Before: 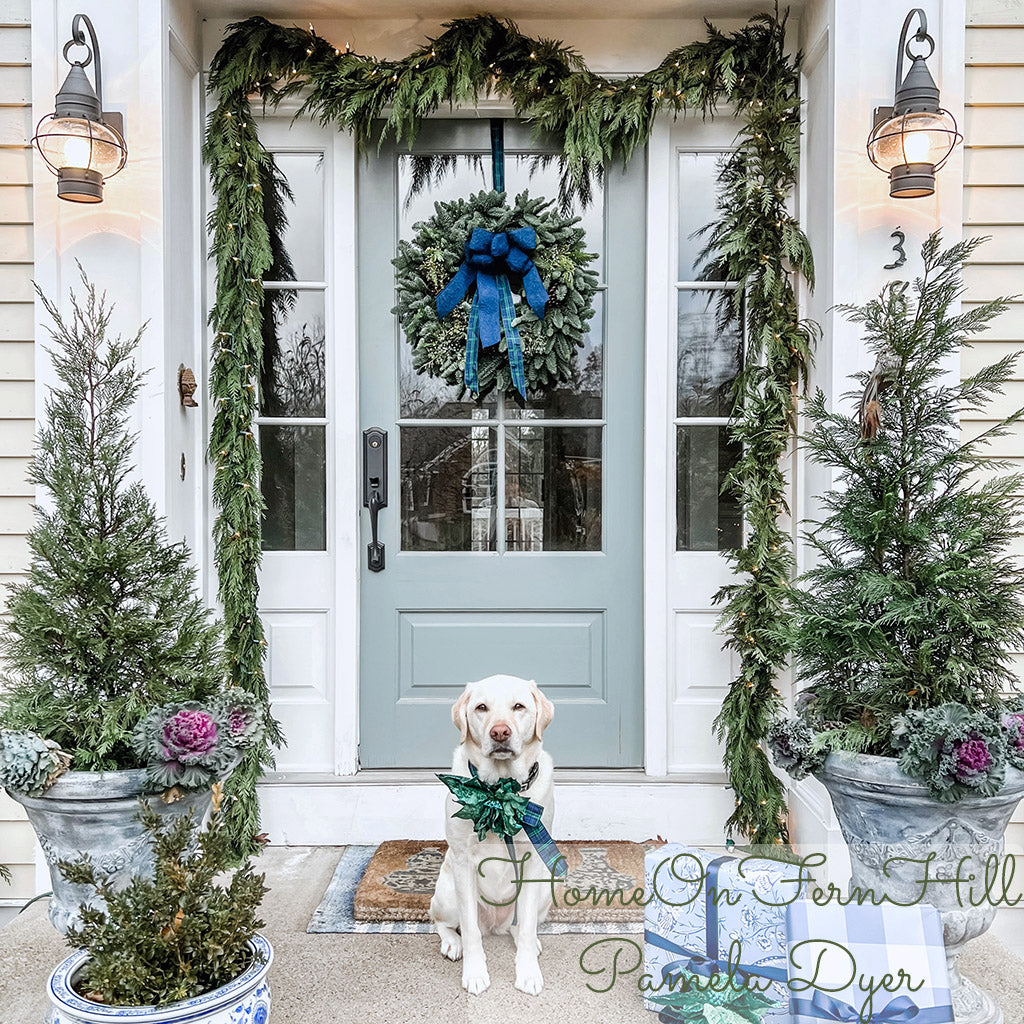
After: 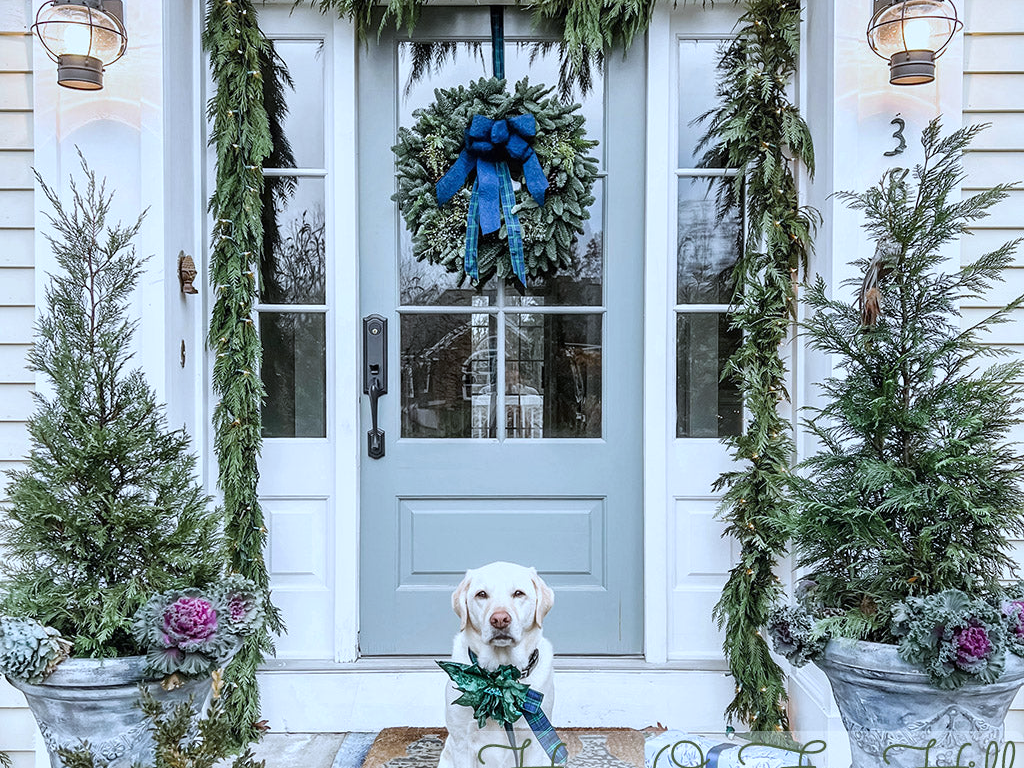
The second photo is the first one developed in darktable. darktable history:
white balance: red 0.924, blue 1.095
crop: top 11.038%, bottom 13.962%
